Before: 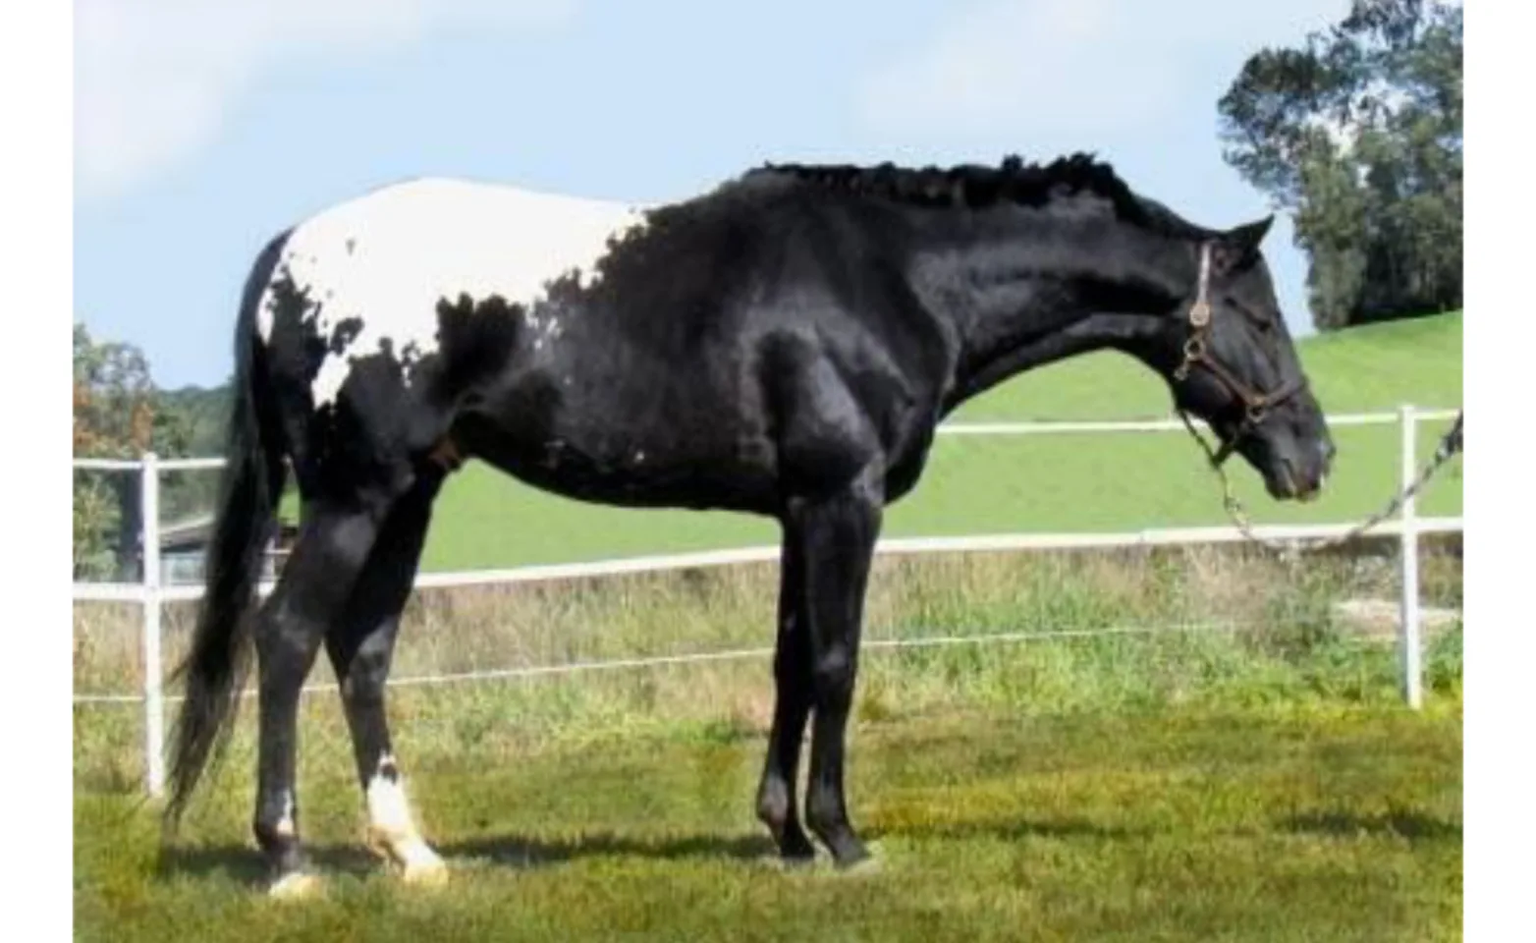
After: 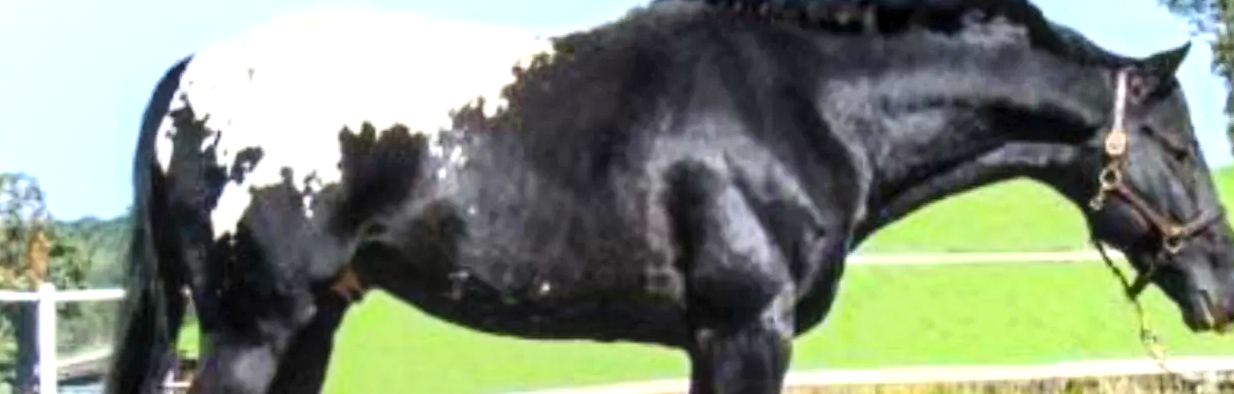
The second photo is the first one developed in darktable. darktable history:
crop: left 6.799%, top 18.456%, right 14.287%, bottom 40.468%
color balance rgb: perceptual saturation grading › global saturation -0.123%, perceptual brilliance grading › global brilliance 18.815%, global vibrance 20.72%
contrast brightness saturation: contrast 0.196, brightness 0.168, saturation 0.22
shadows and highlights: shadows 4.78, soften with gaussian
local contrast: on, module defaults
